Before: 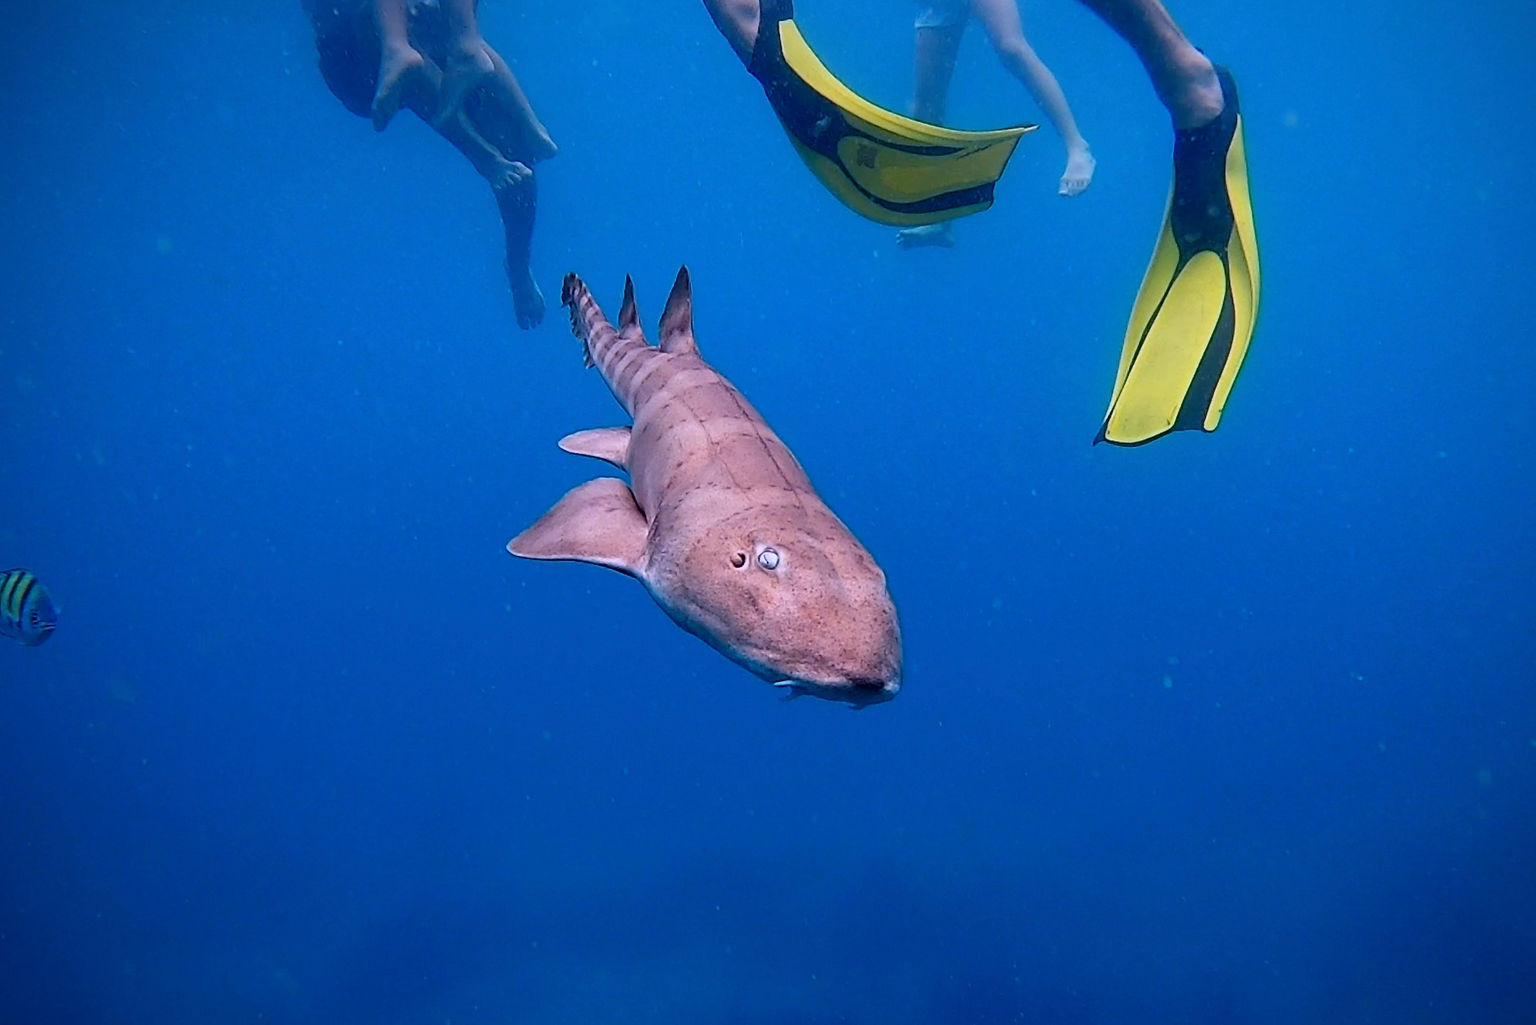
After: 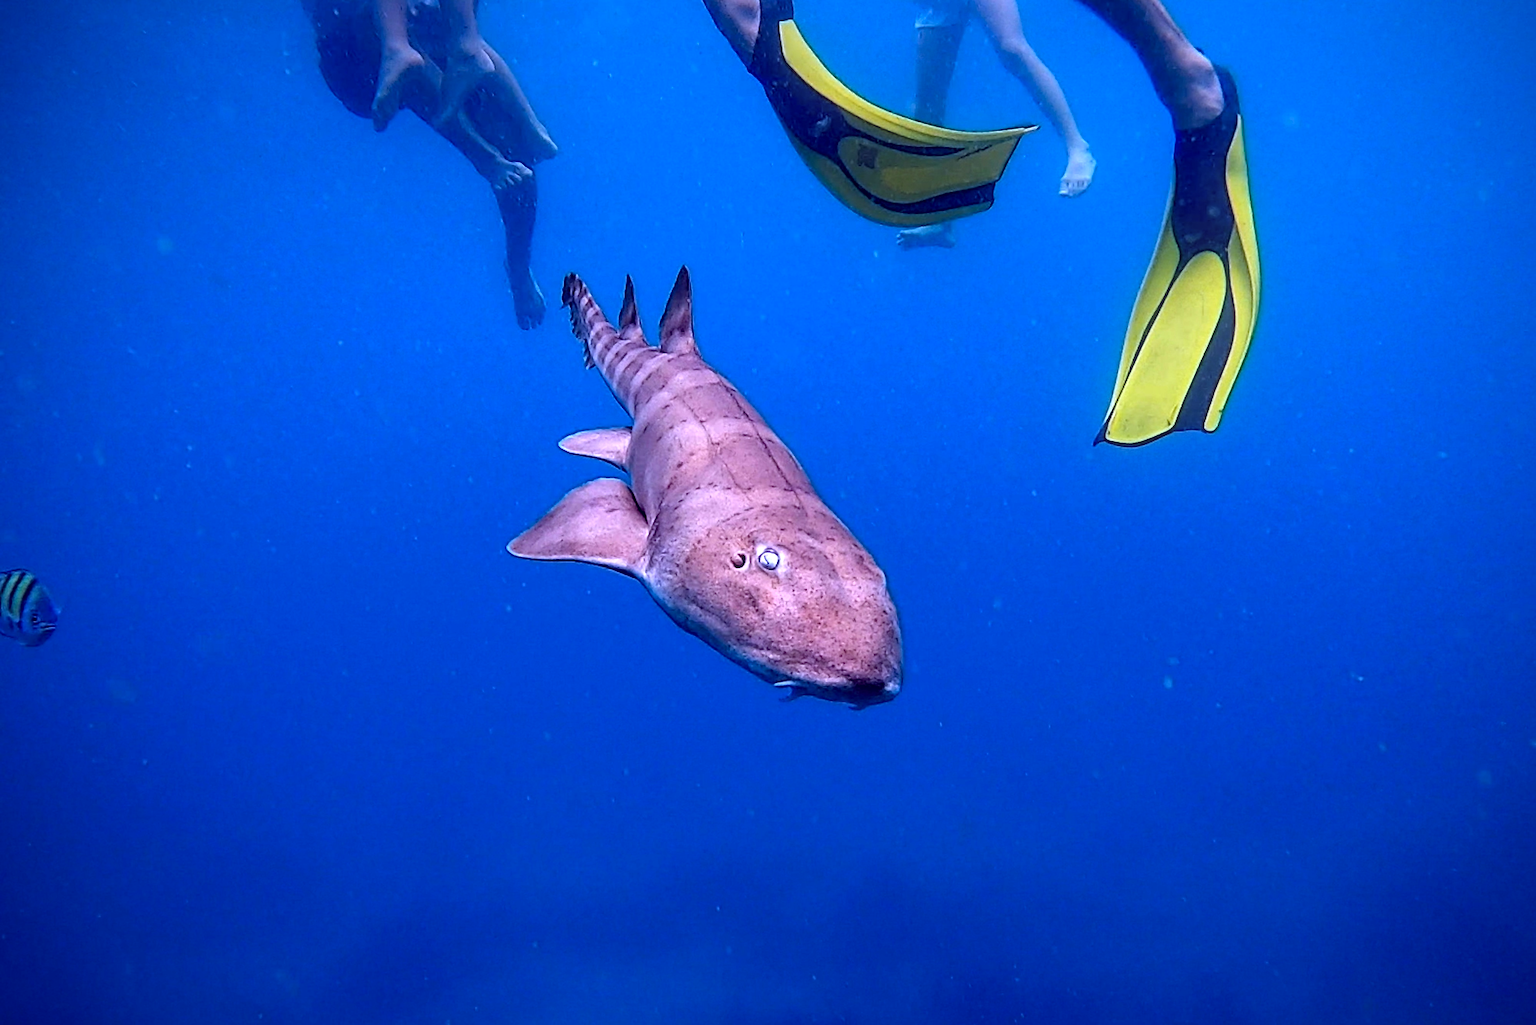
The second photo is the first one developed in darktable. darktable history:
local contrast: on, module defaults
haze removal: compatibility mode true, adaptive false
color balance: lift [1.001, 0.997, 0.99, 1.01], gamma [1.007, 1, 0.975, 1.025], gain [1, 1.065, 1.052, 0.935], contrast 13.25%
white balance: red 0.926, green 1.003, blue 1.133
